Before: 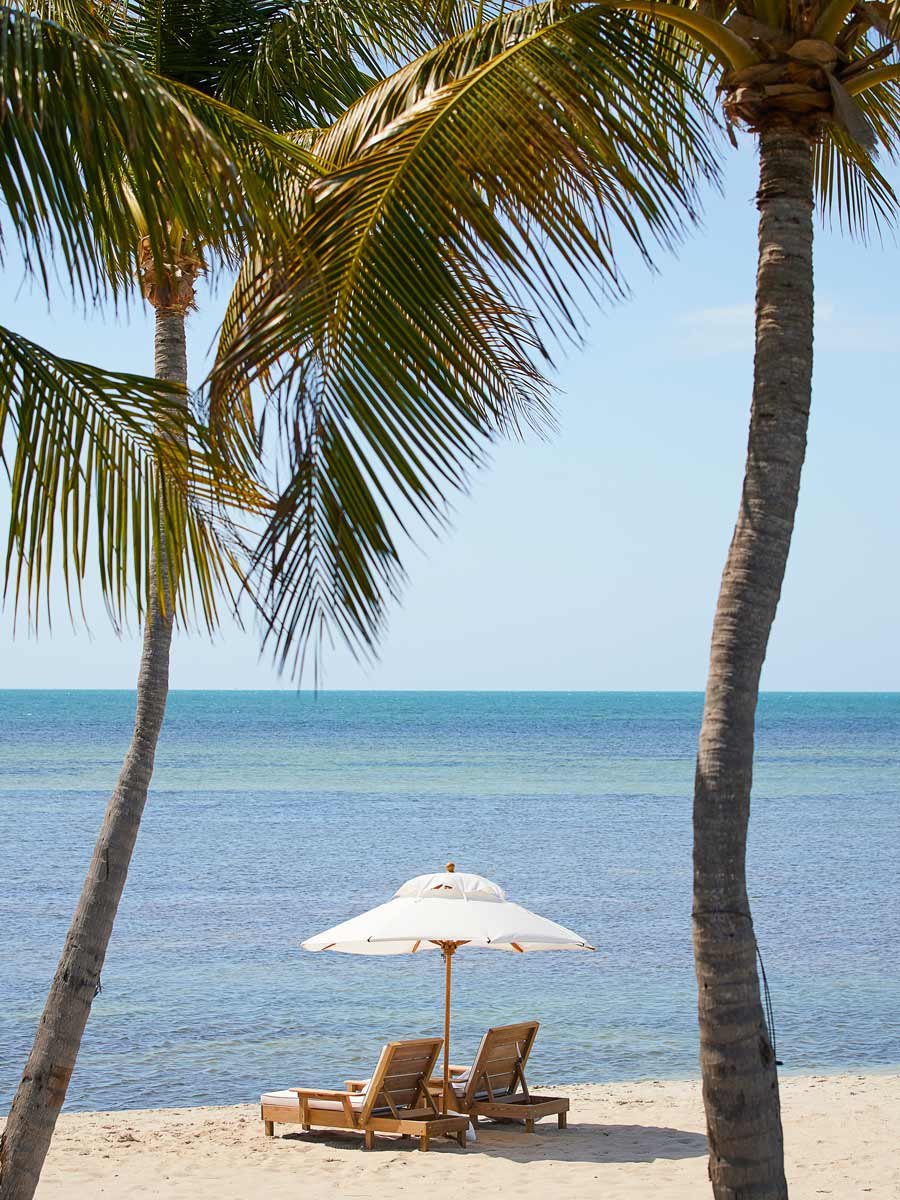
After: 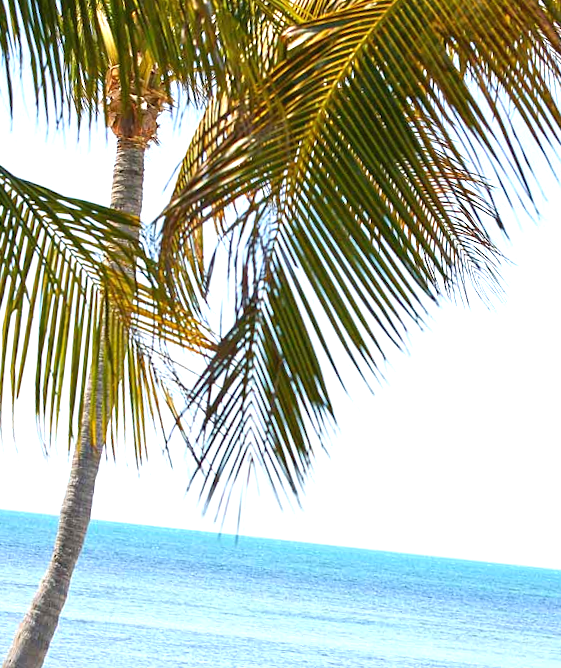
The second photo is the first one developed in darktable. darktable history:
crop and rotate: angle -5.98°, left 2.151%, top 6.677%, right 27.18%, bottom 30.172%
exposure: black level correction 0, exposure 1 EV, compensate highlight preservation false
